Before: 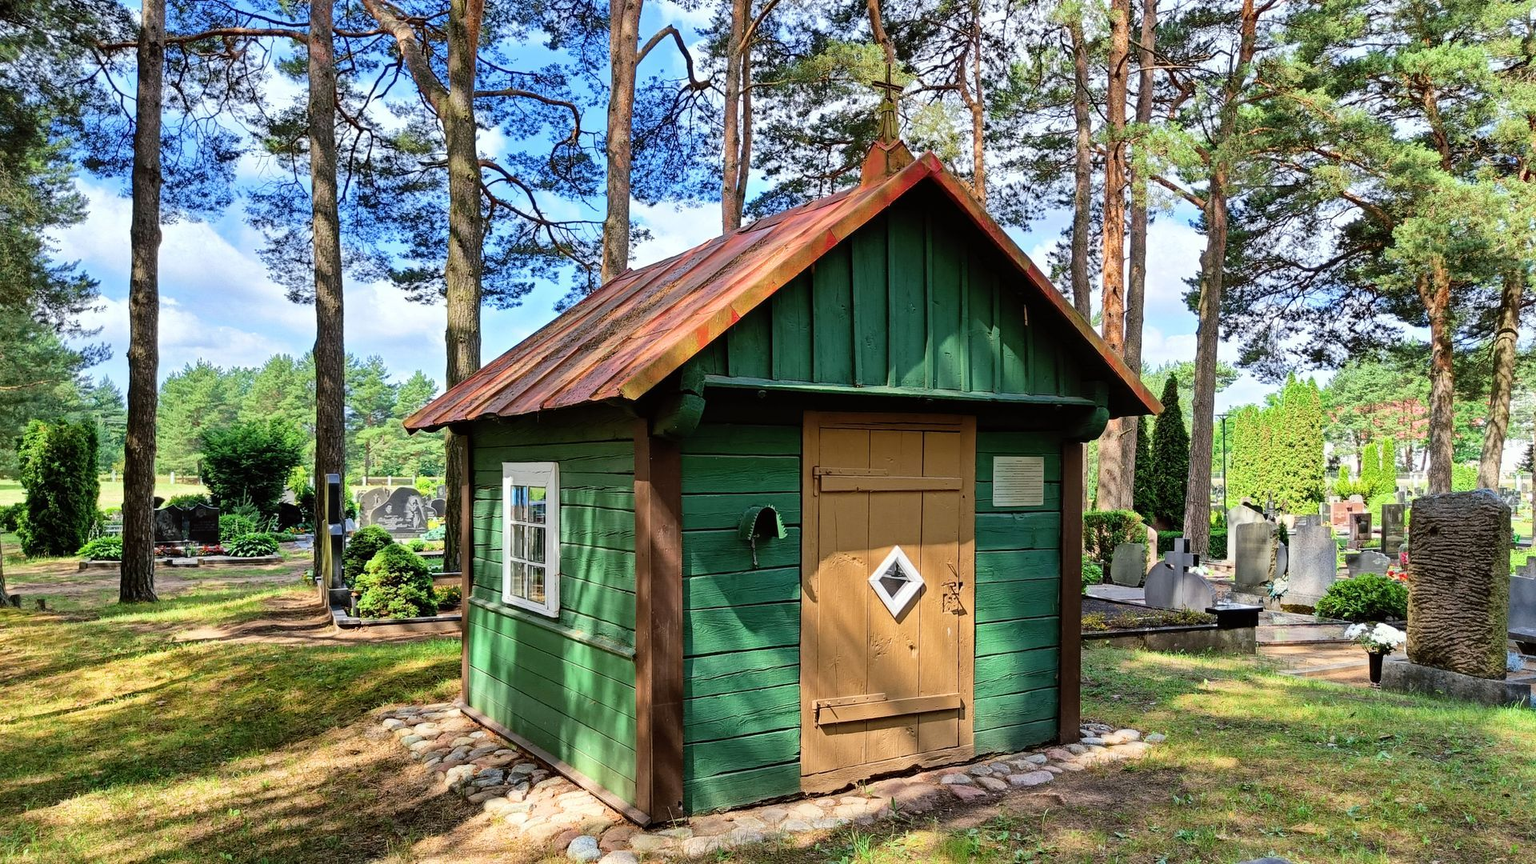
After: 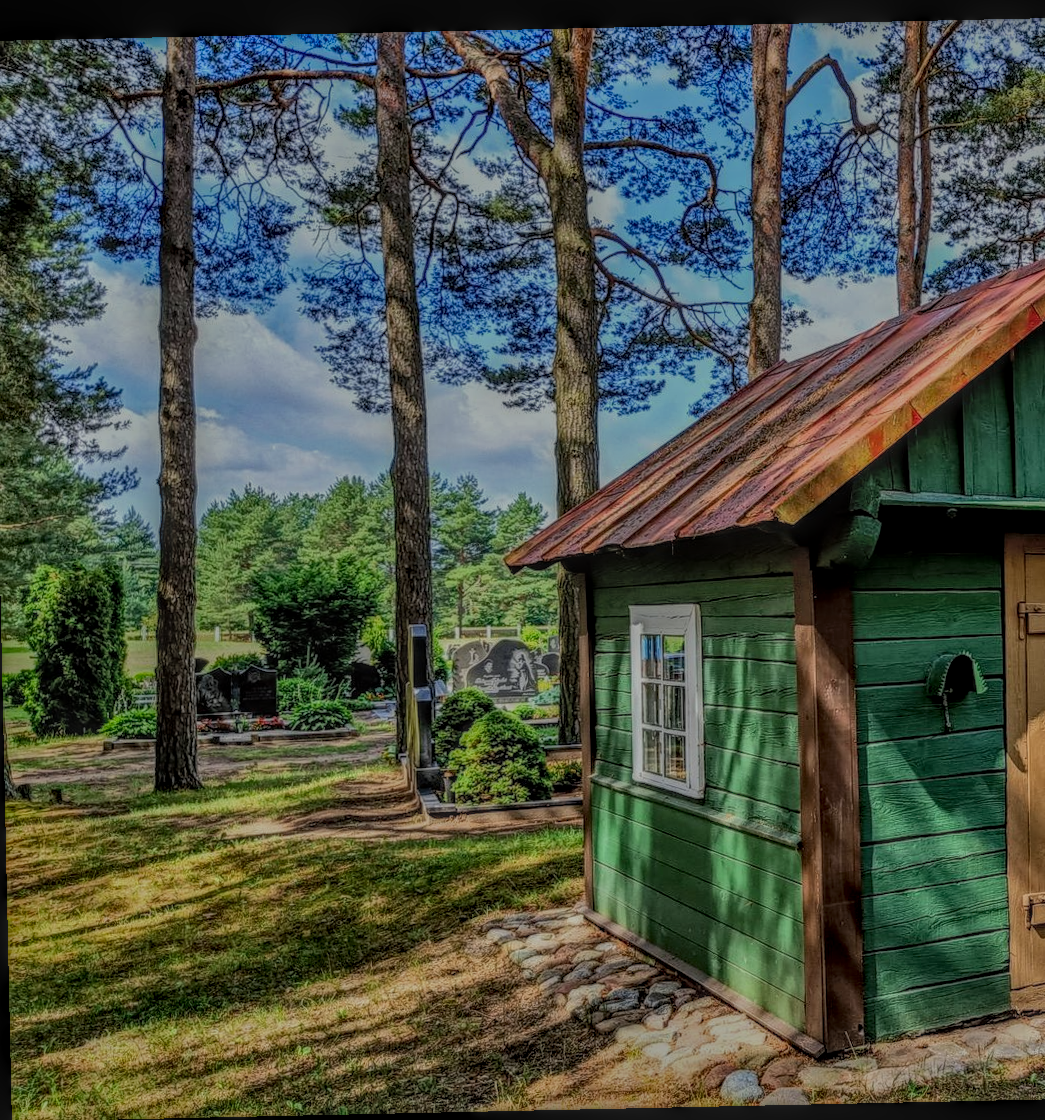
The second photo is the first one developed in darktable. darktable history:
rotate and perspective: rotation -1.24°, automatic cropping off
exposure: exposure -1 EV, compensate highlight preservation false
shadows and highlights: low approximation 0.01, soften with gaussian
crop: left 0.587%, right 45.588%, bottom 0.086%
local contrast: highlights 0%, shadows 0%, detail 200%, midtone range 0.25
